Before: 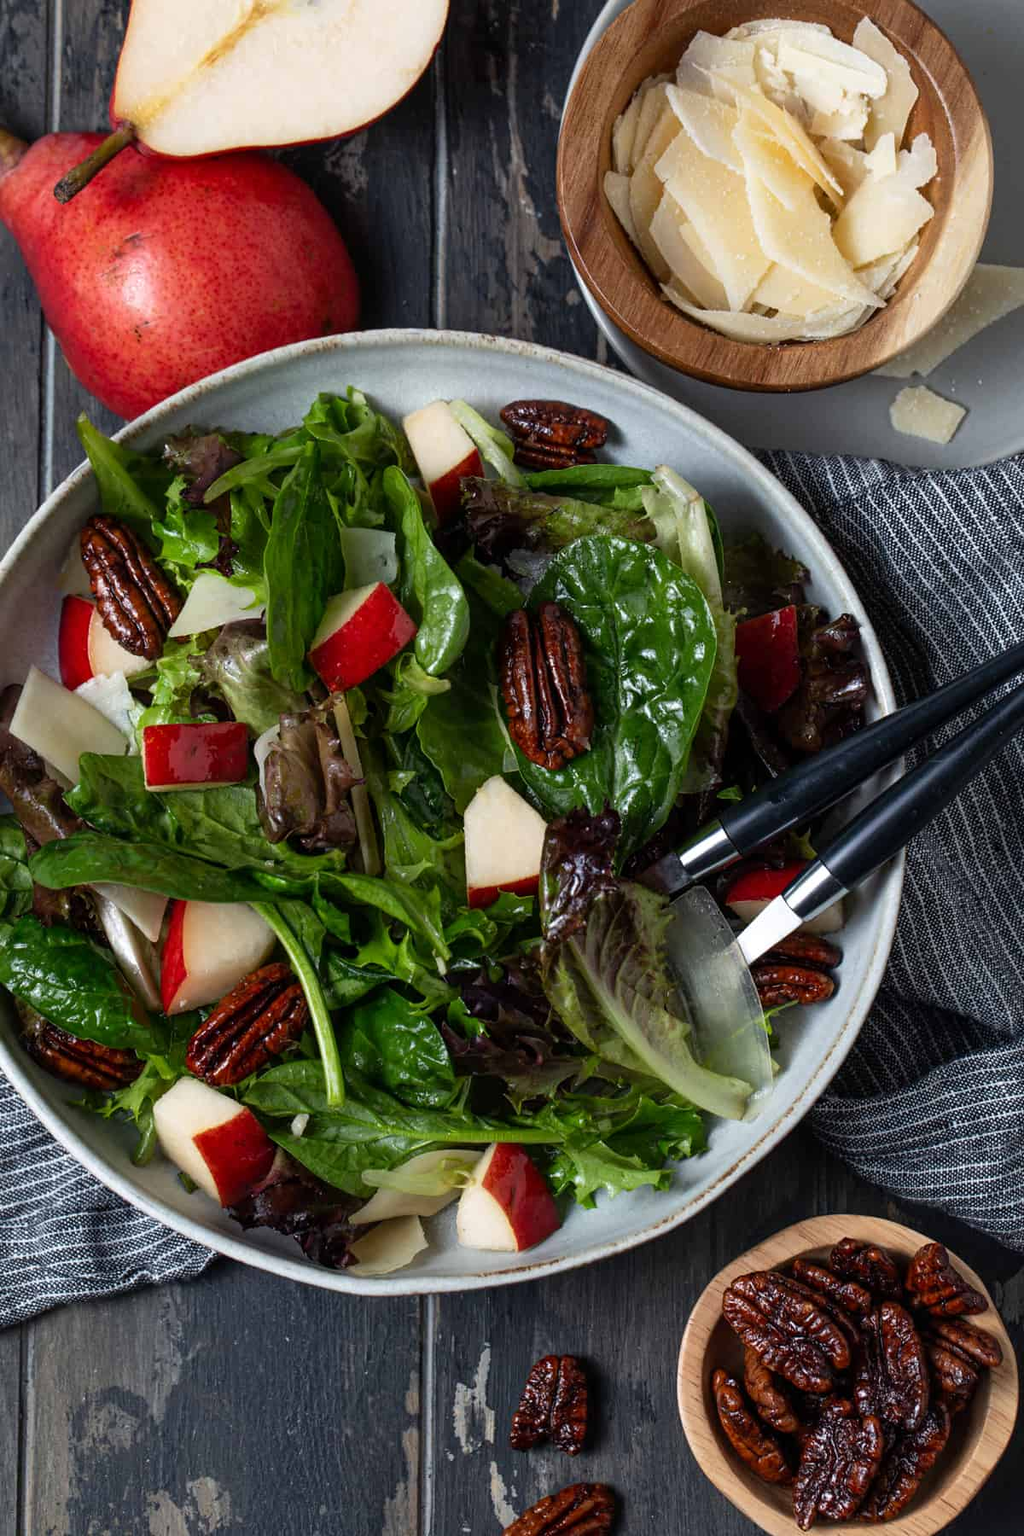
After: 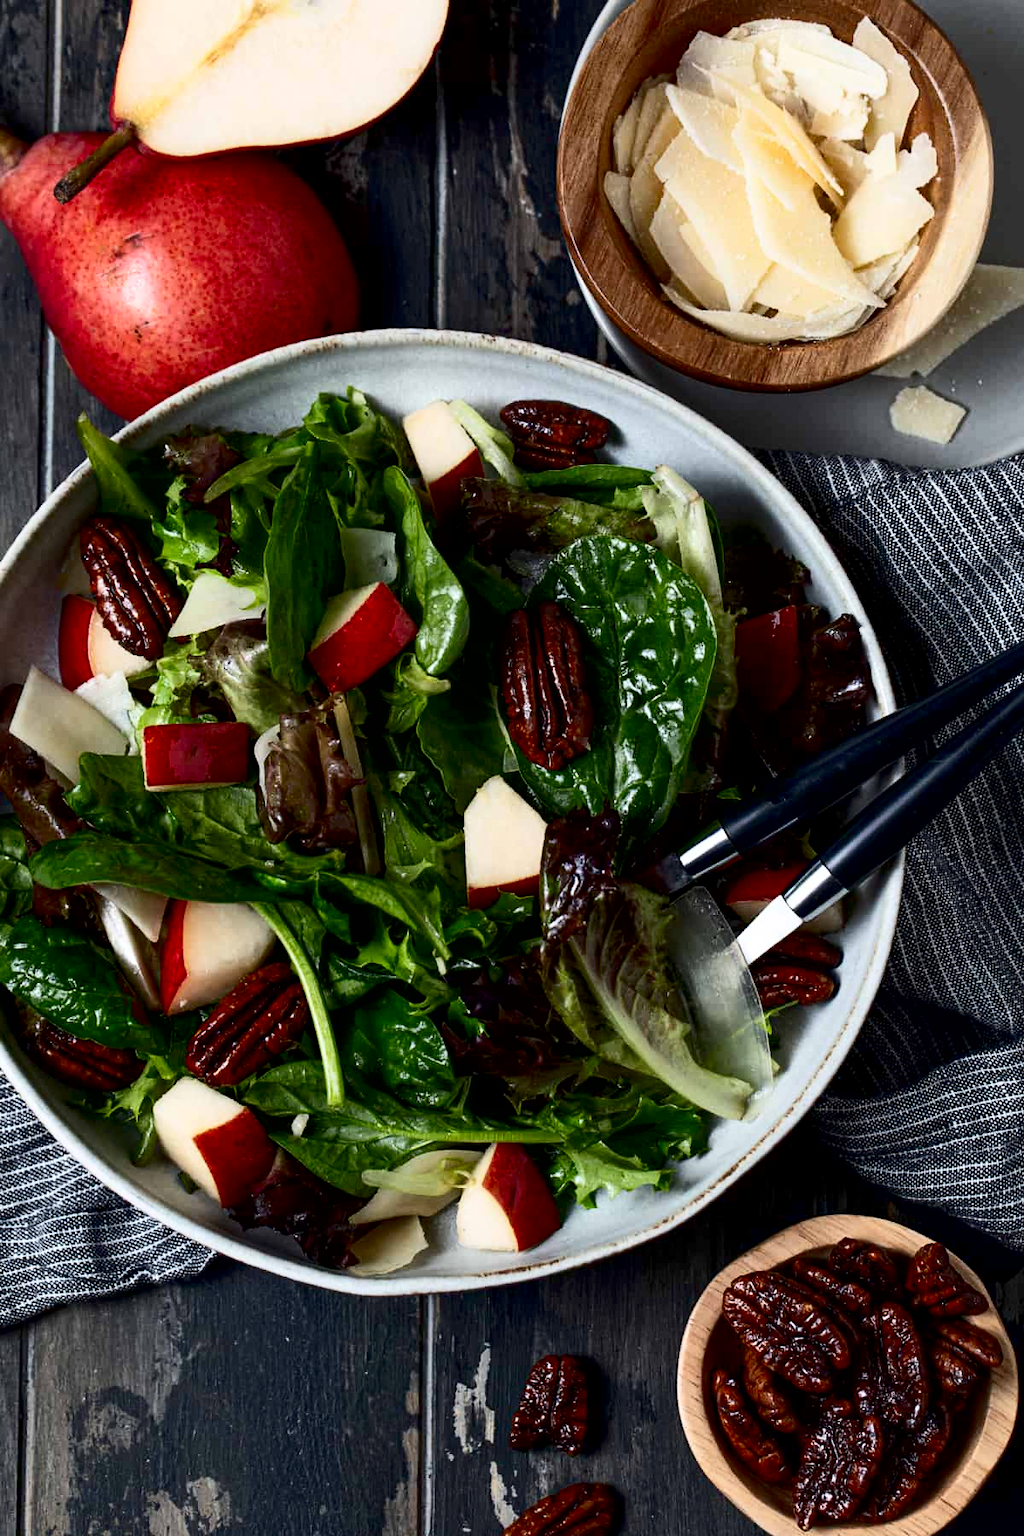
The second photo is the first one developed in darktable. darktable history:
exposure: black level correction 0.009, compensate highlight preservation false
contrast brightness saturation: contrast 0.28
